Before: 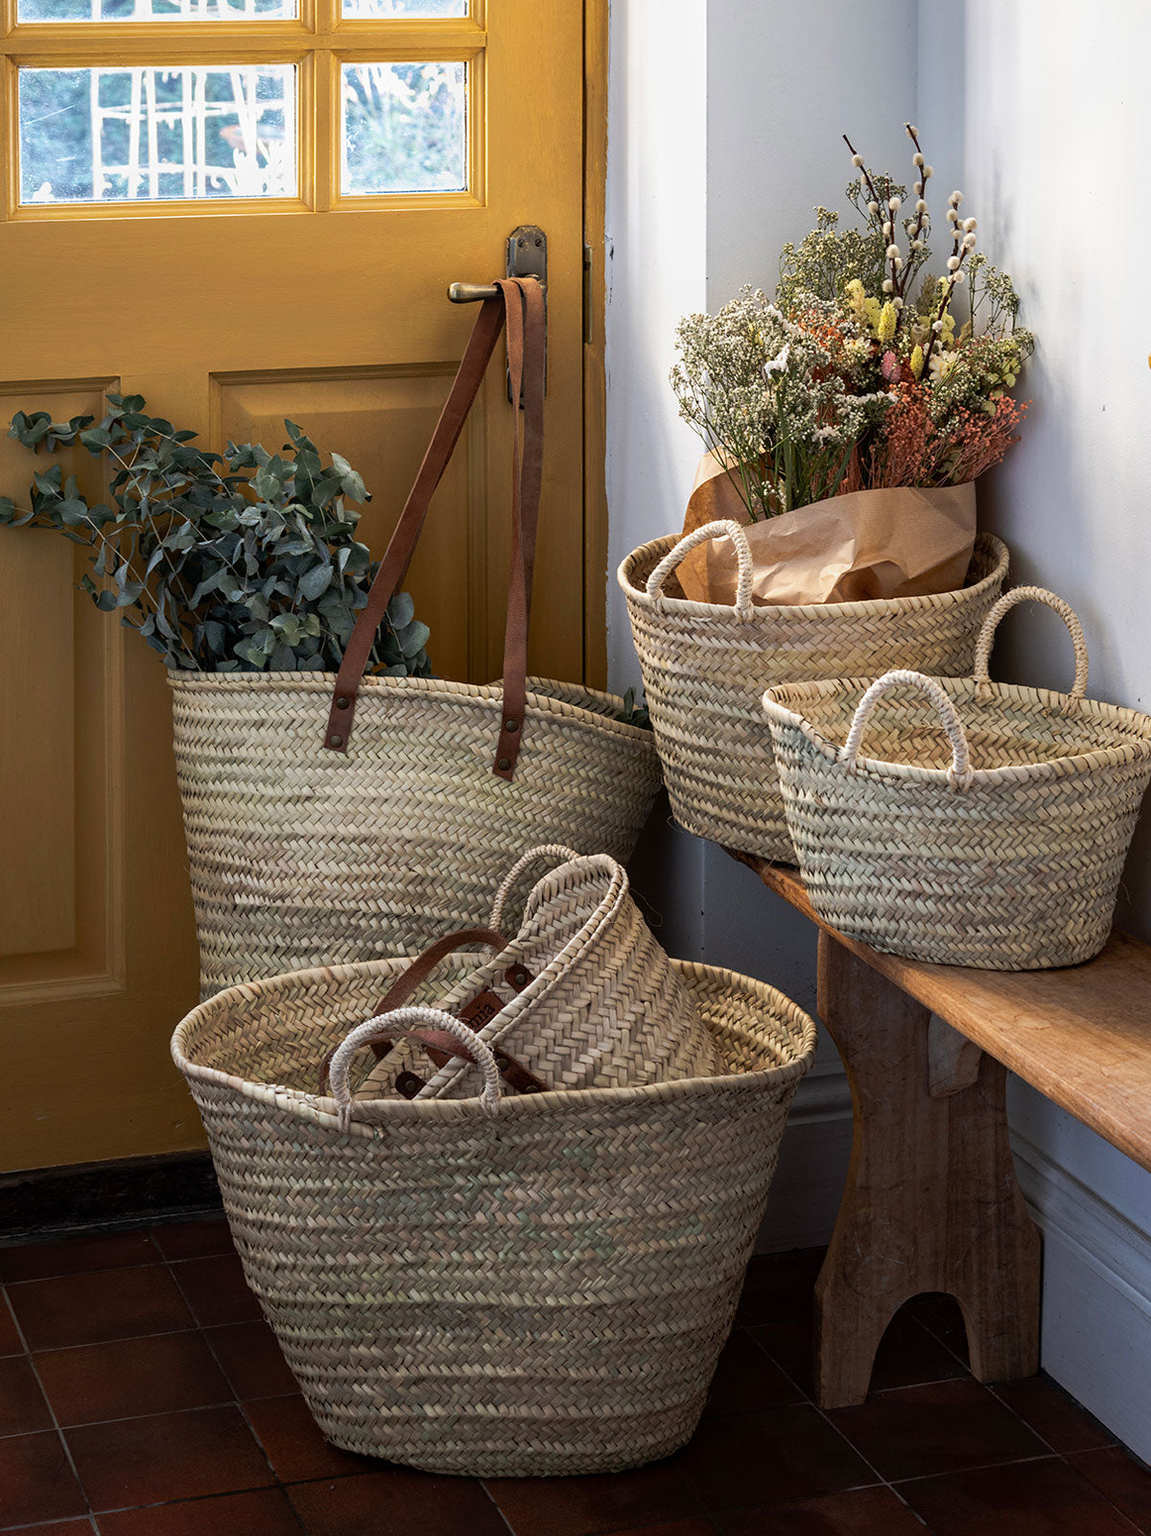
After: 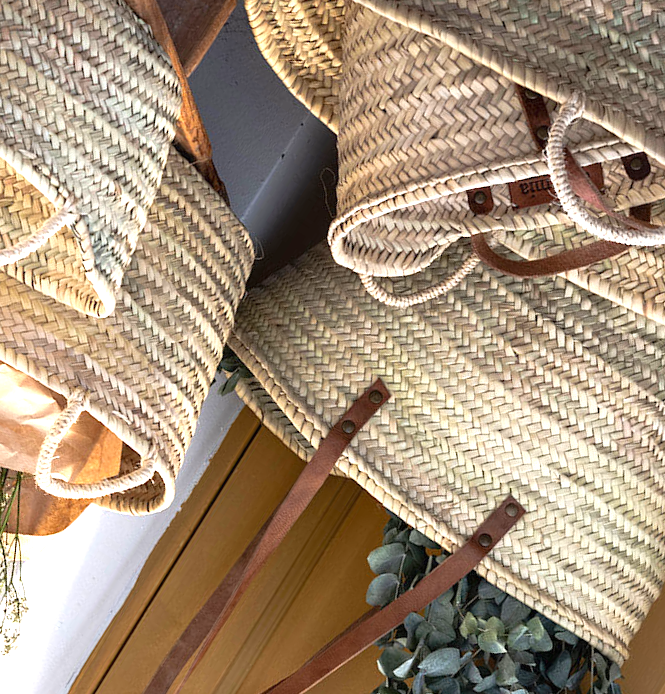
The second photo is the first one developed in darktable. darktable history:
crop and rotate: angle 148.04°, left 9.195%, top 15.604%, right 4.581%, bottom 16.923%
exposure: black level correction 0, exposure 1.126 EV, compensate highlight preservation false
